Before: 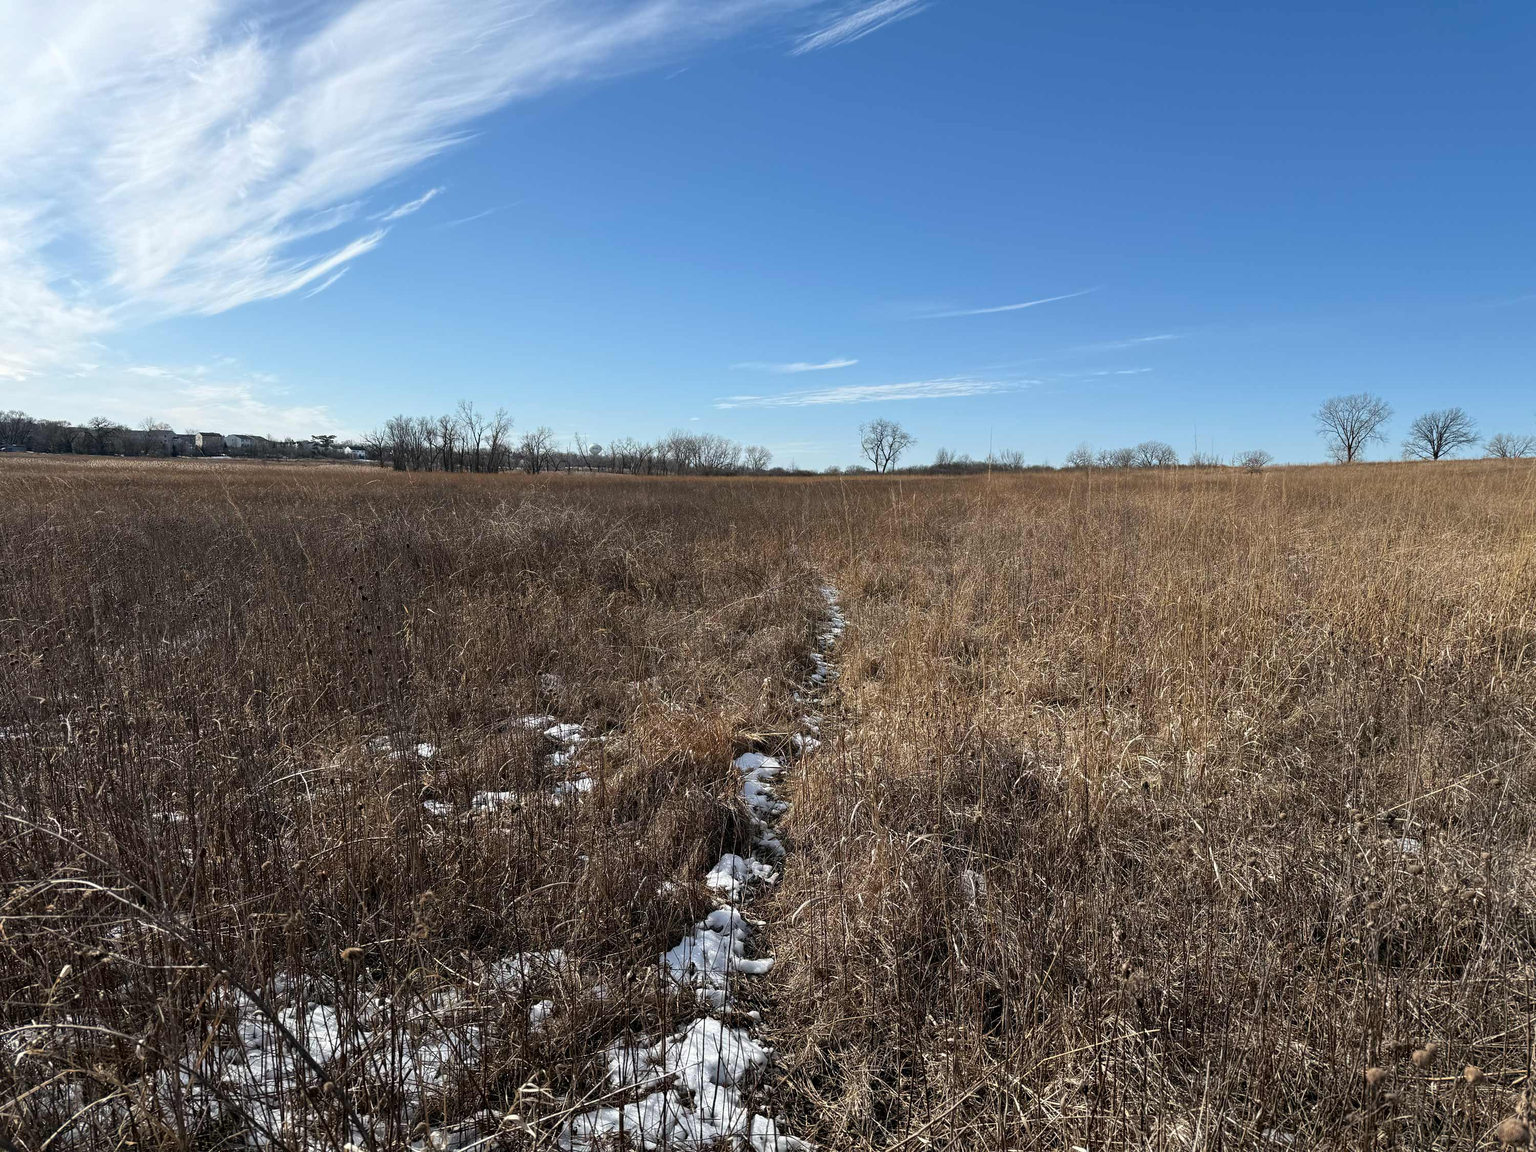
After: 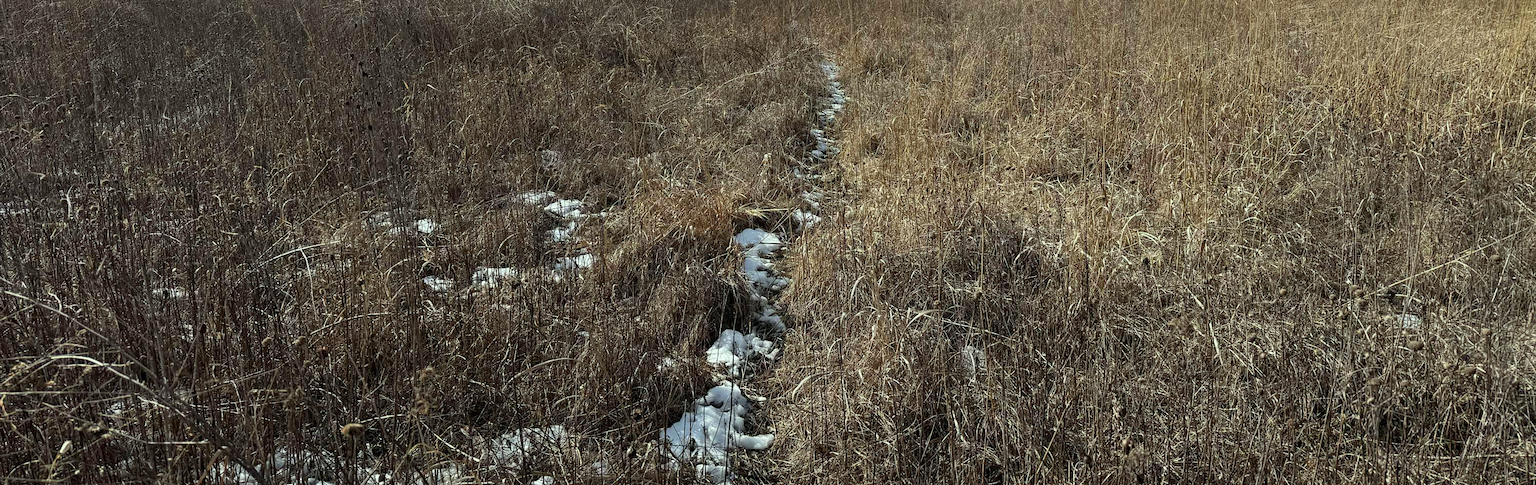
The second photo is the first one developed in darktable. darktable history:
color correction: highlights a* -8, highlights b* 3.1
crop: top 45.551%, bottom 12.262%
